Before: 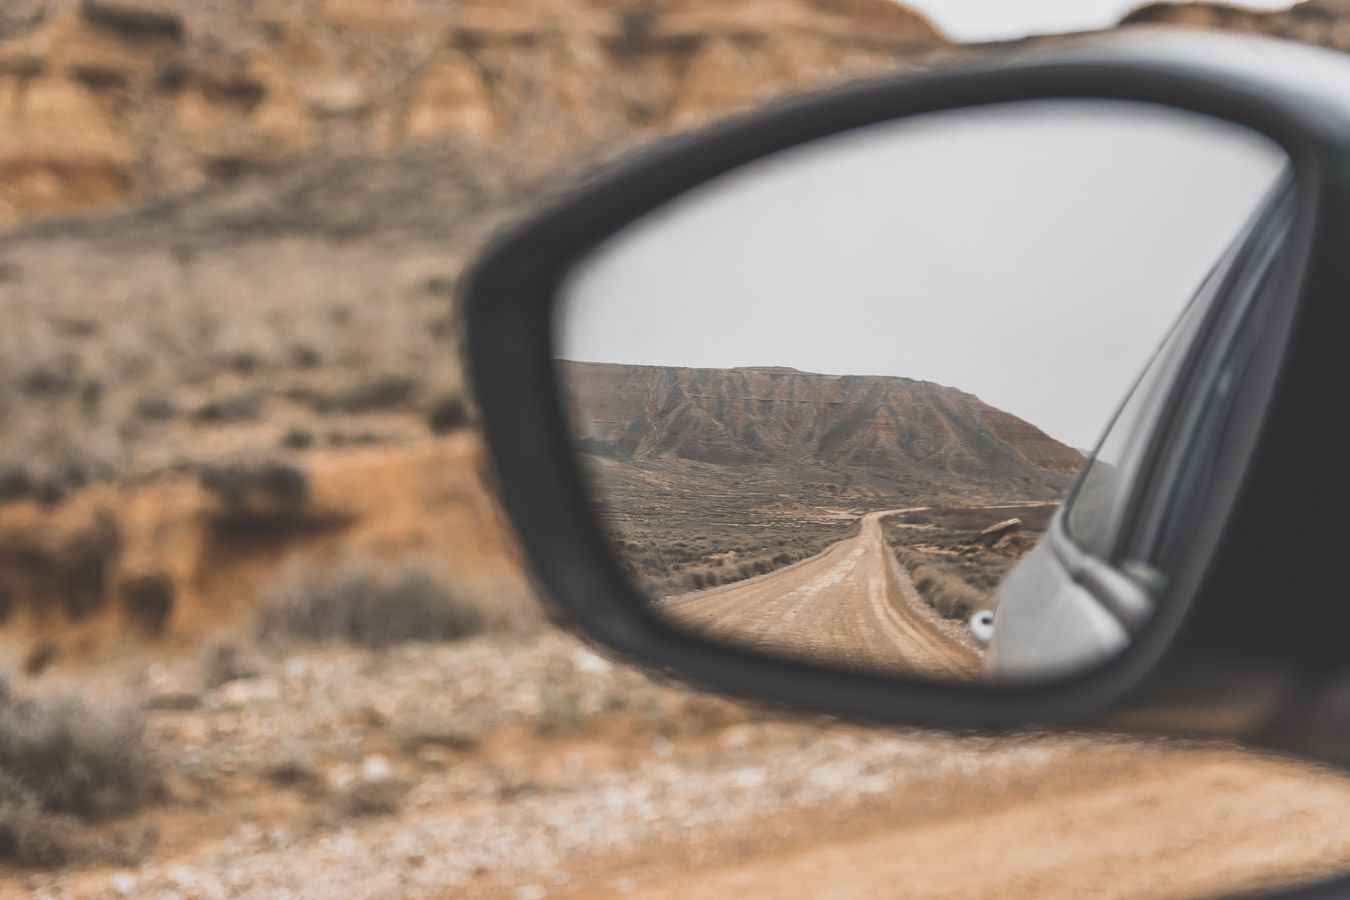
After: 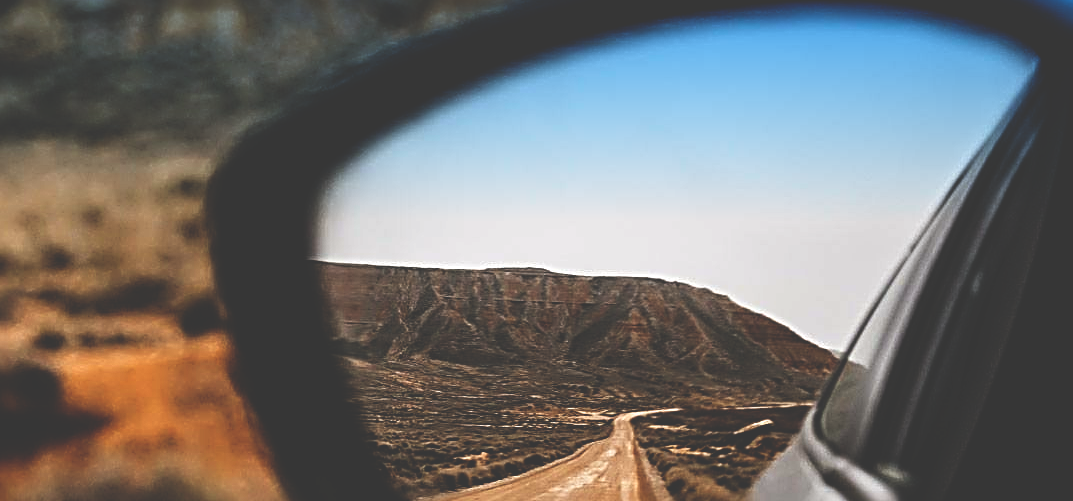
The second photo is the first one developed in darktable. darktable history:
base curve: curves: ch0 [(0, 0.036) (0.083, 0.04) (0.804, 1)], preserve colors none
sharpen: radius 3.69, amount 0.928
graduated density: density 2.02 EV, hardness 44%, rotation 0.374°, offset 8.21, hue 208.8°, saturation 97%
crop: left 18.38%, top 11.092%, right 2.134%, bottom 33.217%
color balance: mode lift, gamma, gain (sRGB), lift [1, 0.99, 1.01, 0.992], gamma [1, 1.037, 0.974, 0.963]
